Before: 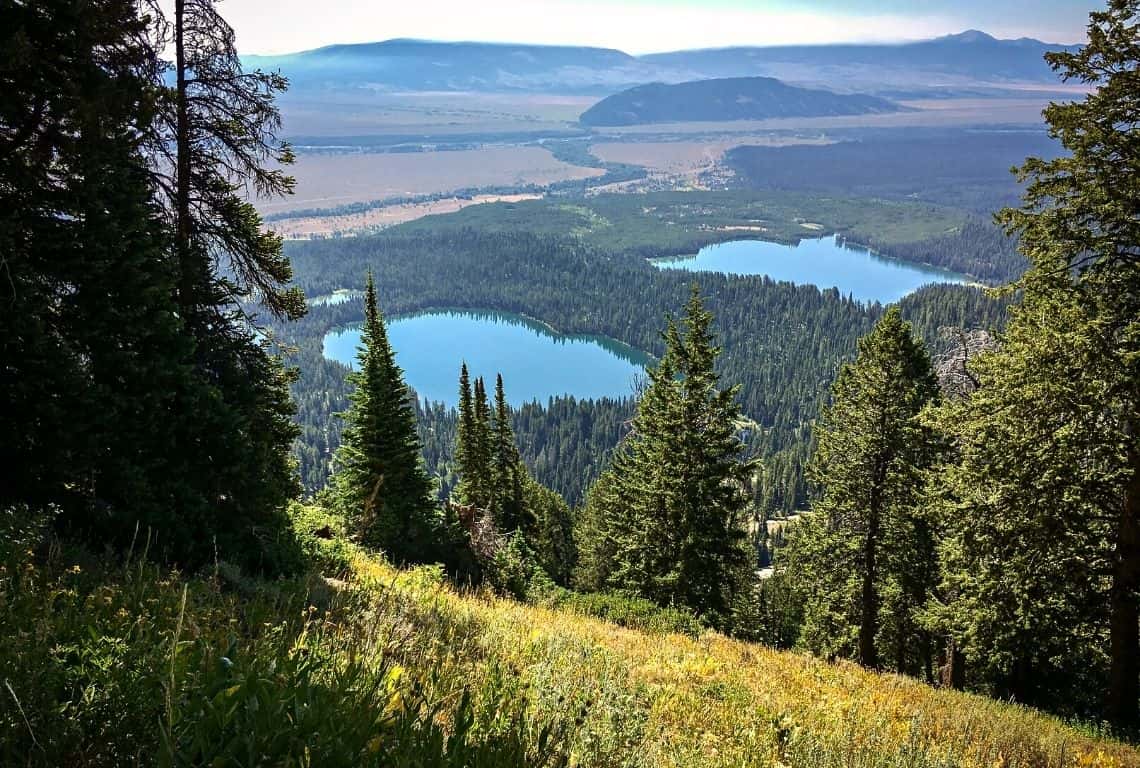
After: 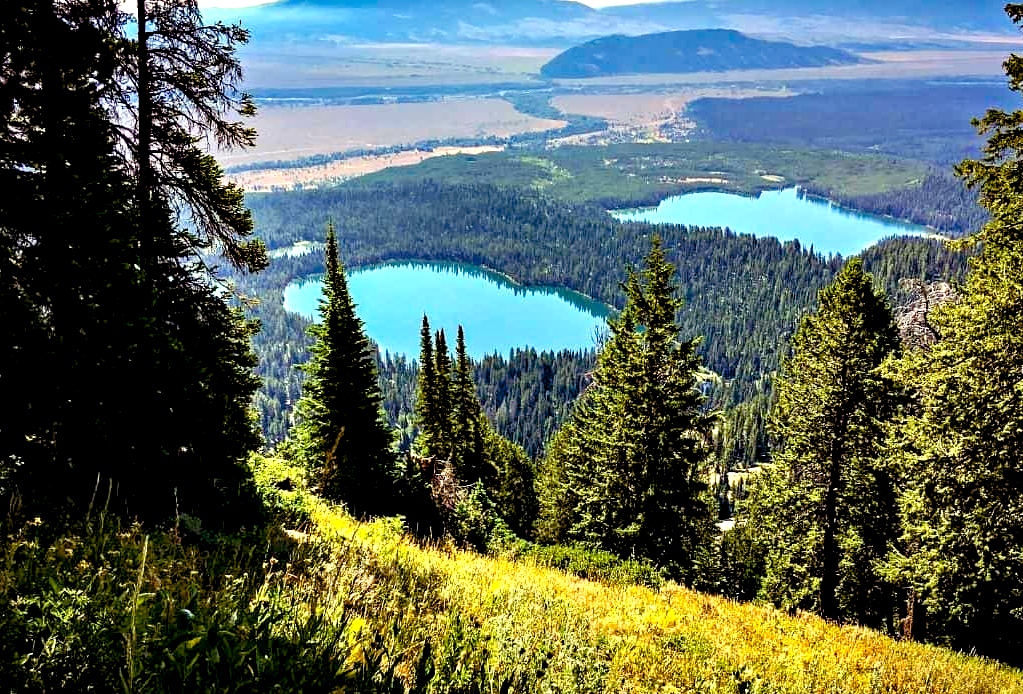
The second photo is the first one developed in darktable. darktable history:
contrast equalizer: y [[0.6 ×6], [0.55 ×6], [0 ×6], [0 ×6], [0 ×6]]
crop: left 3.43%, top 6.367%, right 6.798%, bottom 3.214%
contrast brightness saturation: contrast 0.07, brightness 0.074, saturation 0.181
color balance rgb: shadows lift › chroma 4.485%, shadows lift › hue 24.62°, power › hue 330°, highlights gain › luminance 6.561%, highlights gain › chroma 2.543%, highlights gain › hue 87.93°, global offset › luminance -0.863%, perceptual saturation grading › global saturation 20%, perceptual saturation grading › highlights -14.244%, perceptual saturation grading › shadows 49.757%
